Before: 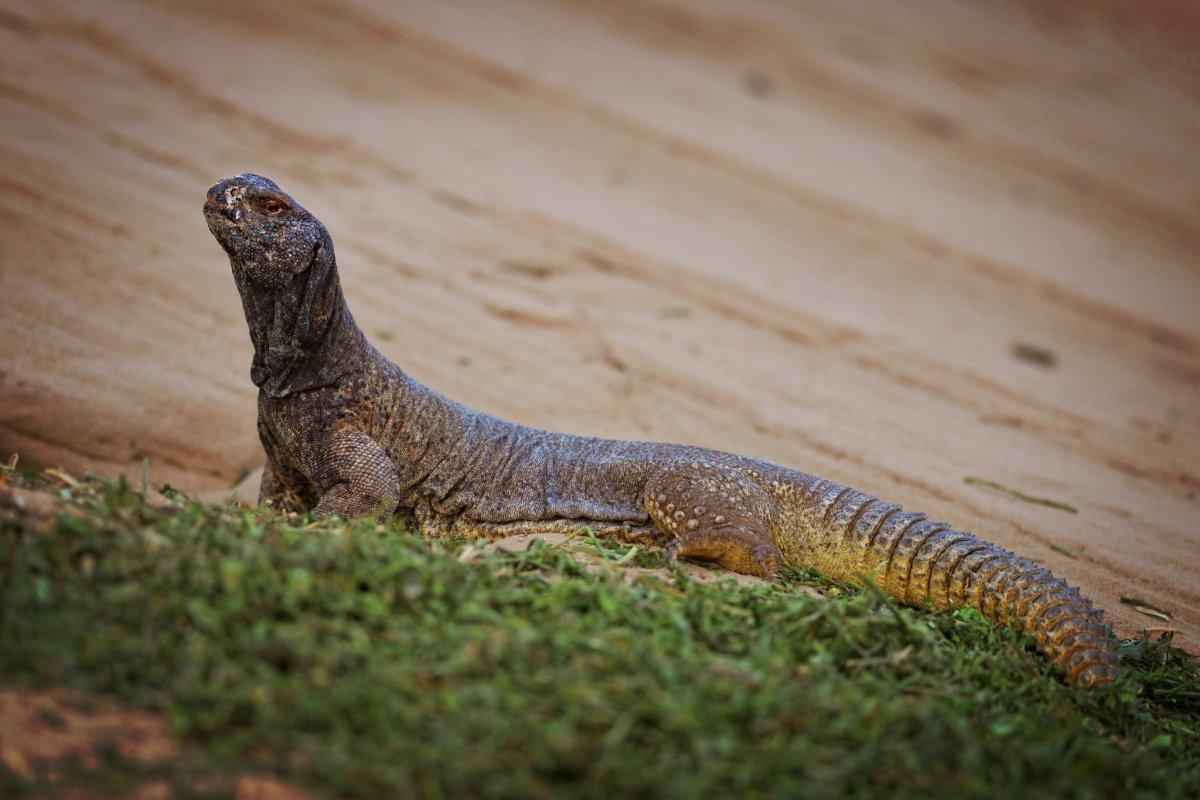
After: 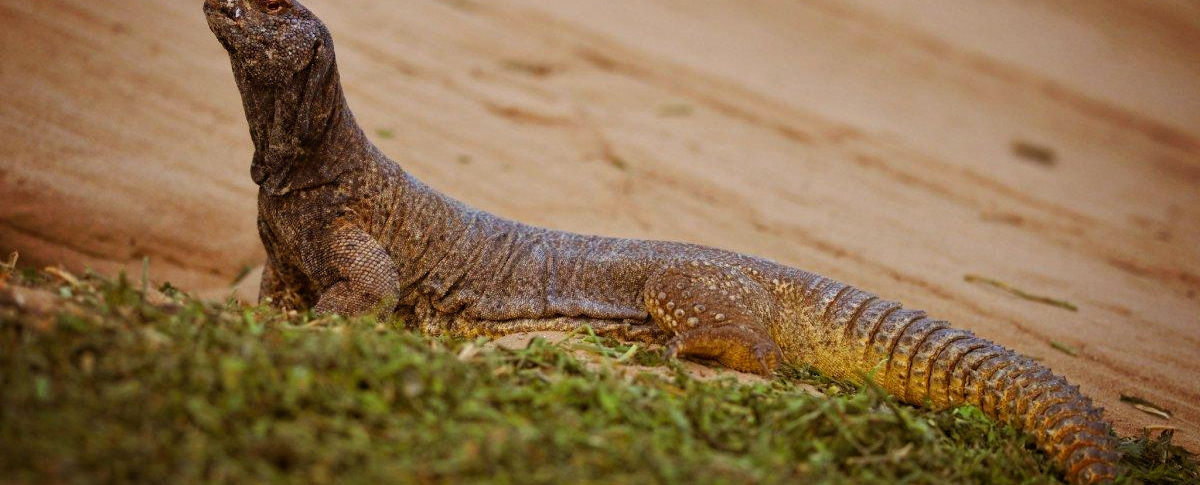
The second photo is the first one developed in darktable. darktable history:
crop and rotate: top 25.357%, bottom 13.942%
color balance rgb: shadows lift › chroma 4.41%, shadows lift › hue 27°, power › chroma 2.5%, power › hue 70°, highlights gain › chroma 1%, highlights gain › hue 27°, saturation formula JzAzBz (2021)
